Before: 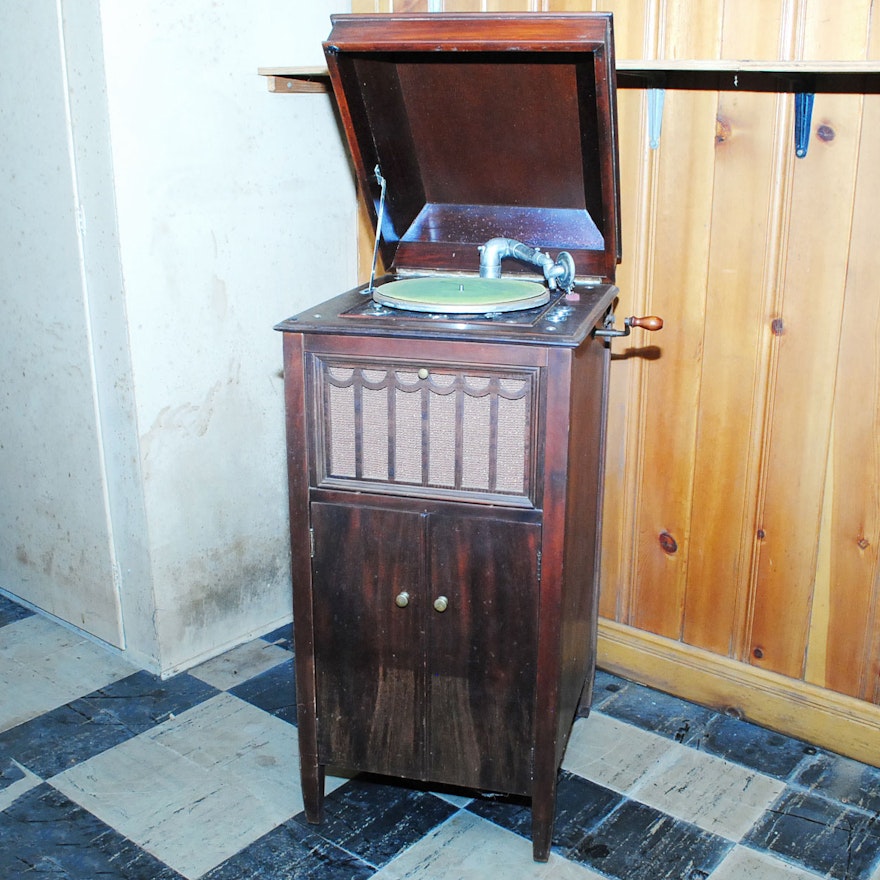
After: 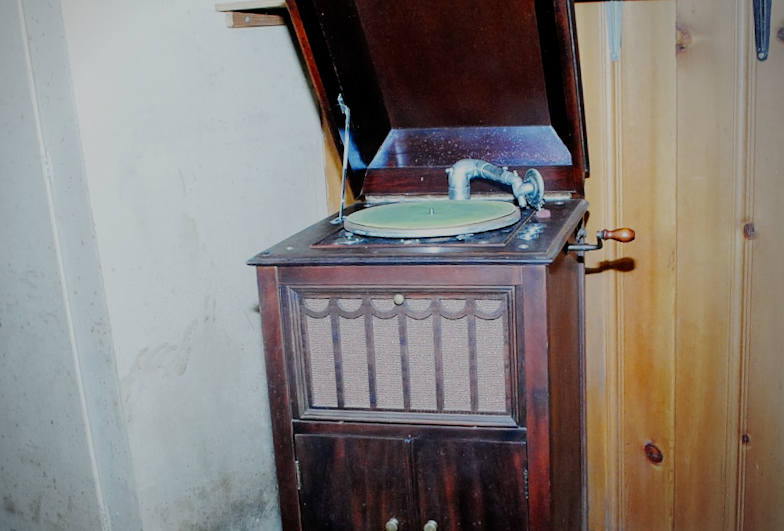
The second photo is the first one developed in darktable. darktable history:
filmic rgb: middle gray luminance 29%, black relative exposure -10.3 EV, white relative exposure 5.5 EV, threshold 6 EV, target black luminance 0%, hardness 3.95, latitude 2.04%, contrast 1.132, highlights saturation mix 5%, shadows ↔ highlights balance 15.11%, add noise in highlights 0, preserve chrominance no, color science v3 (2019), use custom middle-gray values true, iterations of high-quality reconstruction 0, contrast in highlights soft, enable highlight reconstruction true
crop: left 1.509%, top 3.452%, right 7.696%, bottom 28.452%
rotate and perspective: rotation -3.52°, crop left 0.036, crop right 0.964, crop top 0.081, crop bottom 0.919
vignetting: center (-0.15, 0.013)
